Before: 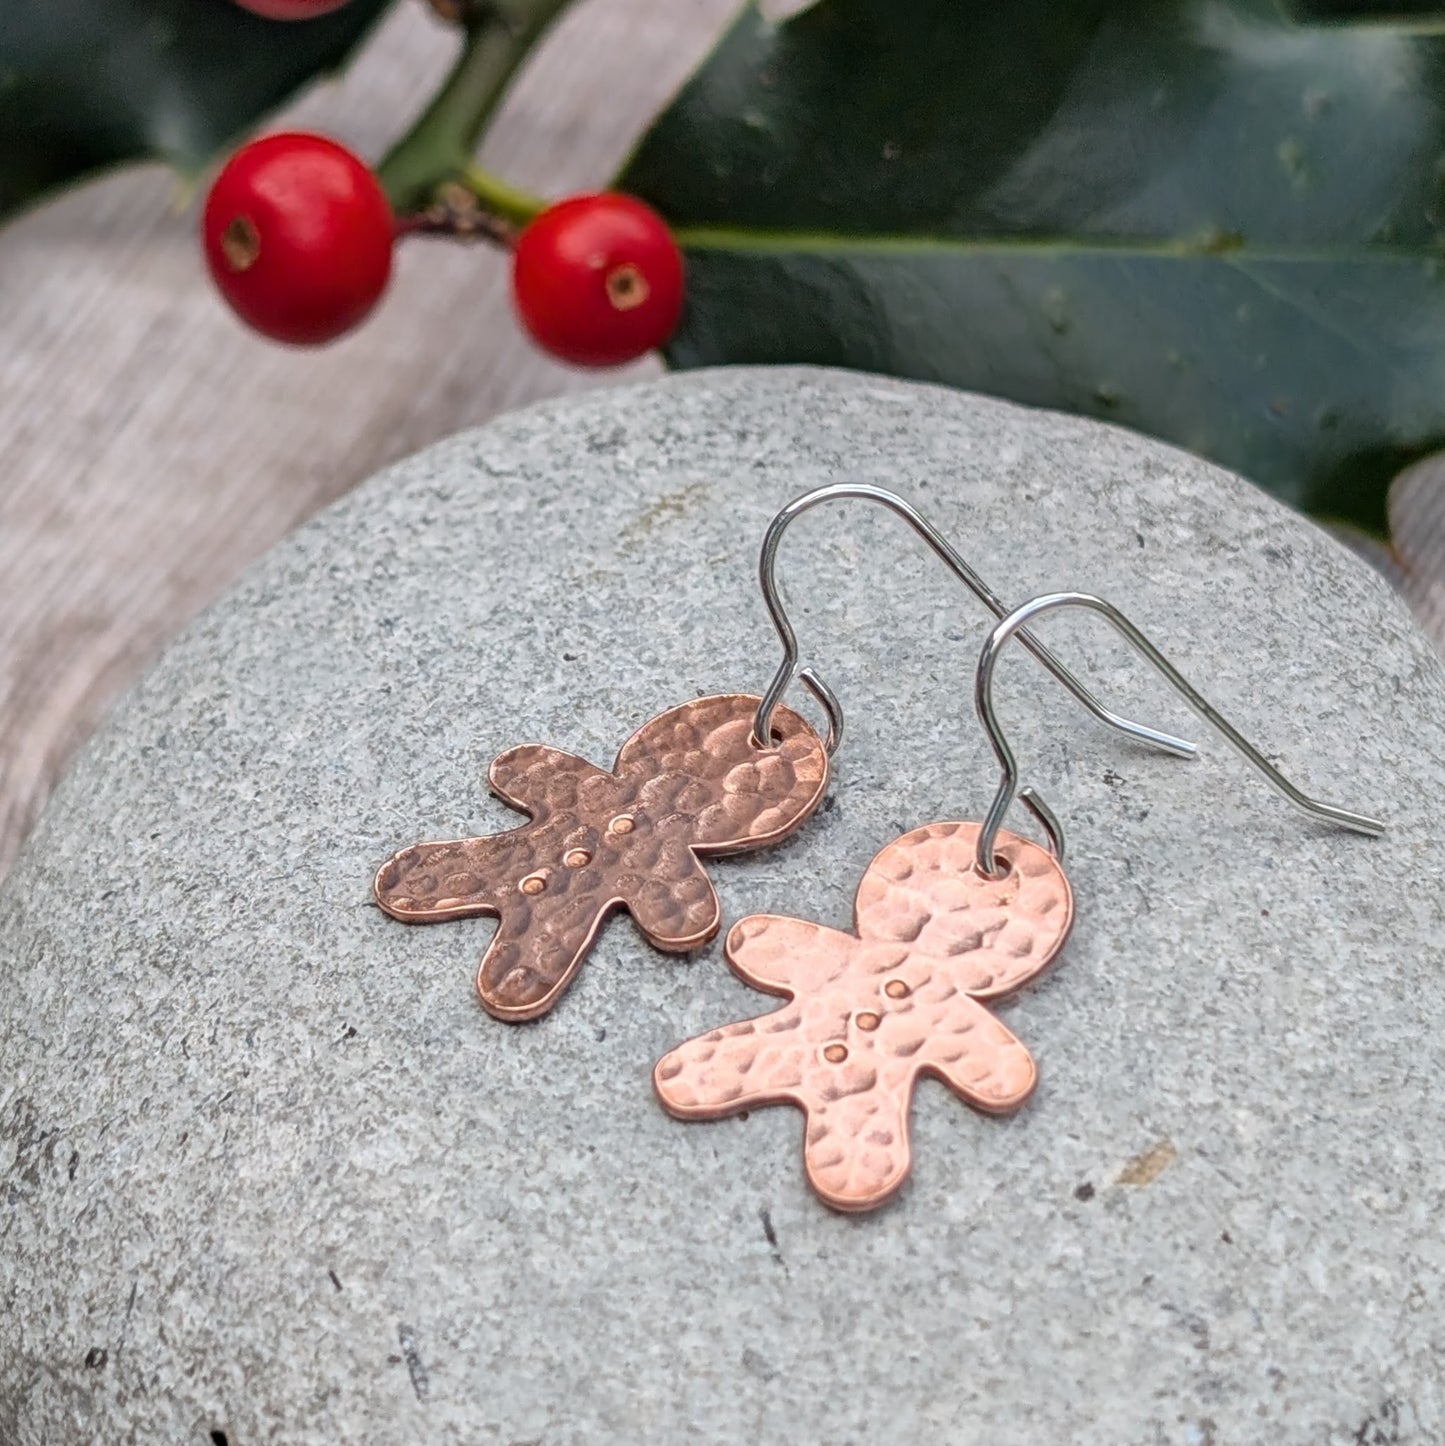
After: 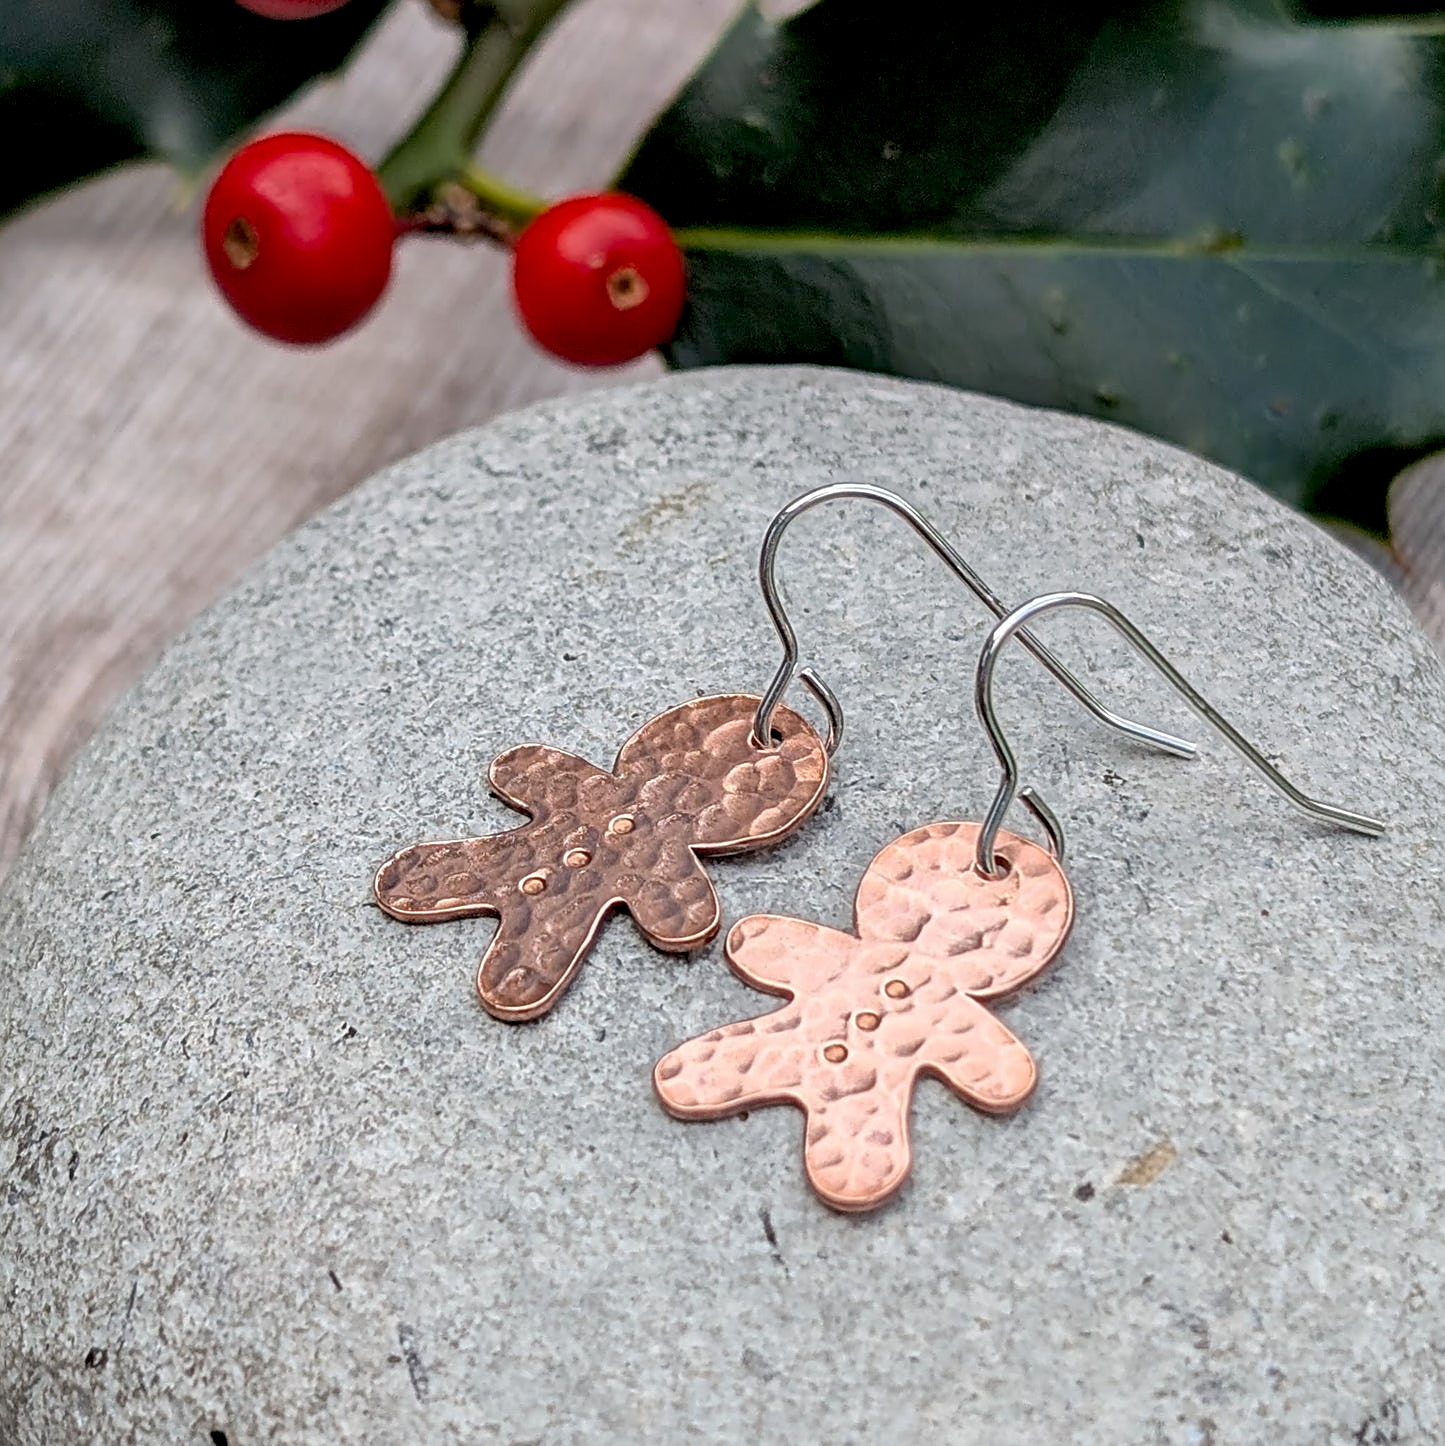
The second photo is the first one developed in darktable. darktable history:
exposure: black level correction 0.012, compensate highlight preservation false
sharpen: amount 0.575
levels: mode automatic, black 0.023%, white 99.97%, levels [0.062, 0.494, 0.925]
